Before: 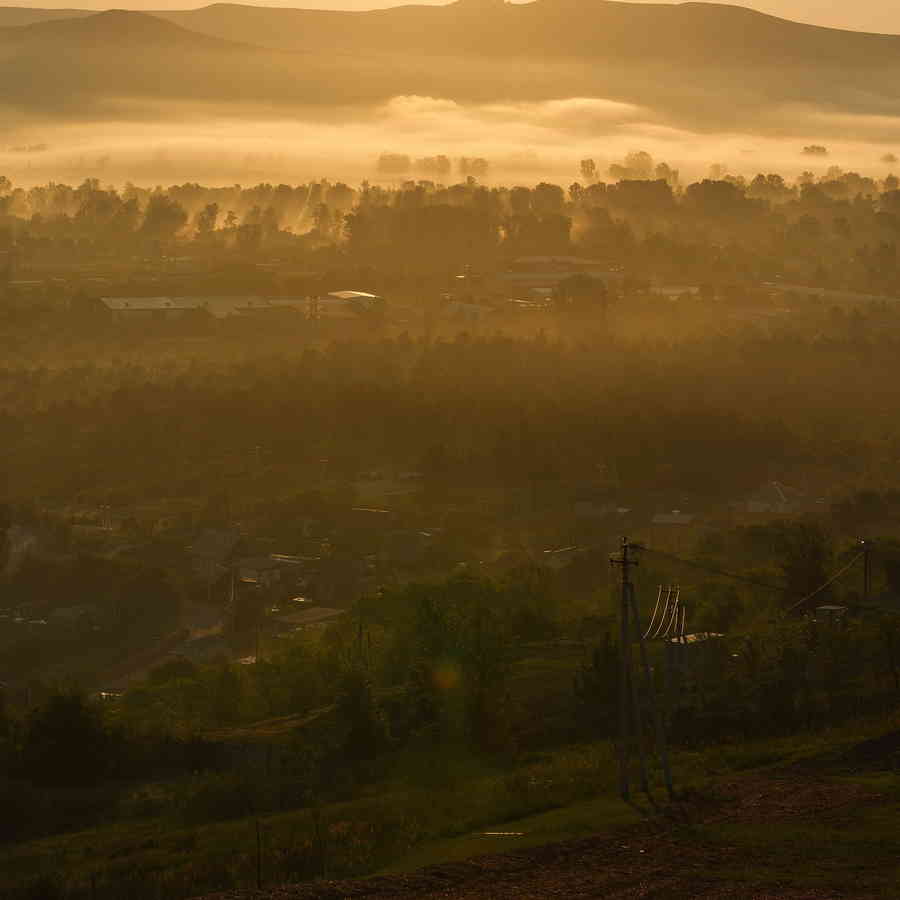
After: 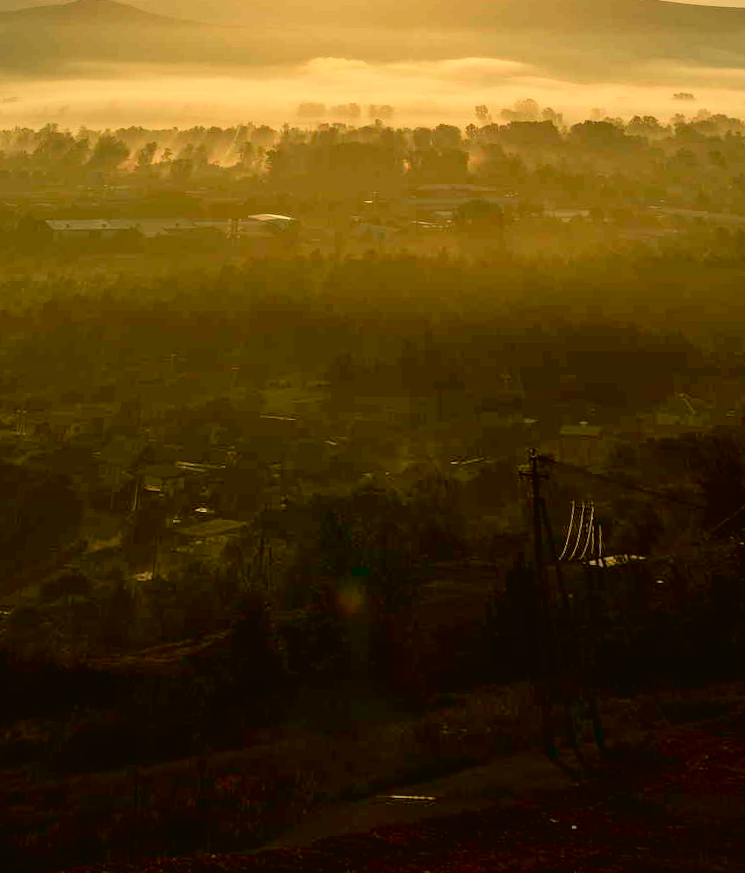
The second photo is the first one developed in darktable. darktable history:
exposure: black level correction 0.012, compensate highlight preservation false
rotate and perspective: rotation 0.72°, lens shift (vertical) -0.352, lens shift (horizontal) -0.051, crop left 0.152, crop right 0.859, crop top 0.019, crop bottom 0.964
vignetting: fall-off start 116.67%, fall-off radius 59.26%, brightness -0.31, saturation -0.056
tone curve: curves: ch0 [(0, 0.022) (0.114, 0.088) (0.282, 0.316) (0.446, 0.511) (0.613, 0.693) (0.786, 0.843) (0.999, 0.949)]; ch1 [(0, 0) (0.395, 0.343) (0.463, 0.427) (0.486, 0.474) (0.503, 0.5) (0.535, 0.522) (0.555, 0.546) (0.594, 0.614) (0.755, 0.793) (1, 1)]; ch2 [(0, 0) (0.369, 0.388) (0.449, 0.431) (0.501, 0.5) (0.528, 0.517) (0.561, 0.59) (0.612, 0.646) (0.697, 0.721) (1, 1)], color space Lab, independent channels, preserve colors none
